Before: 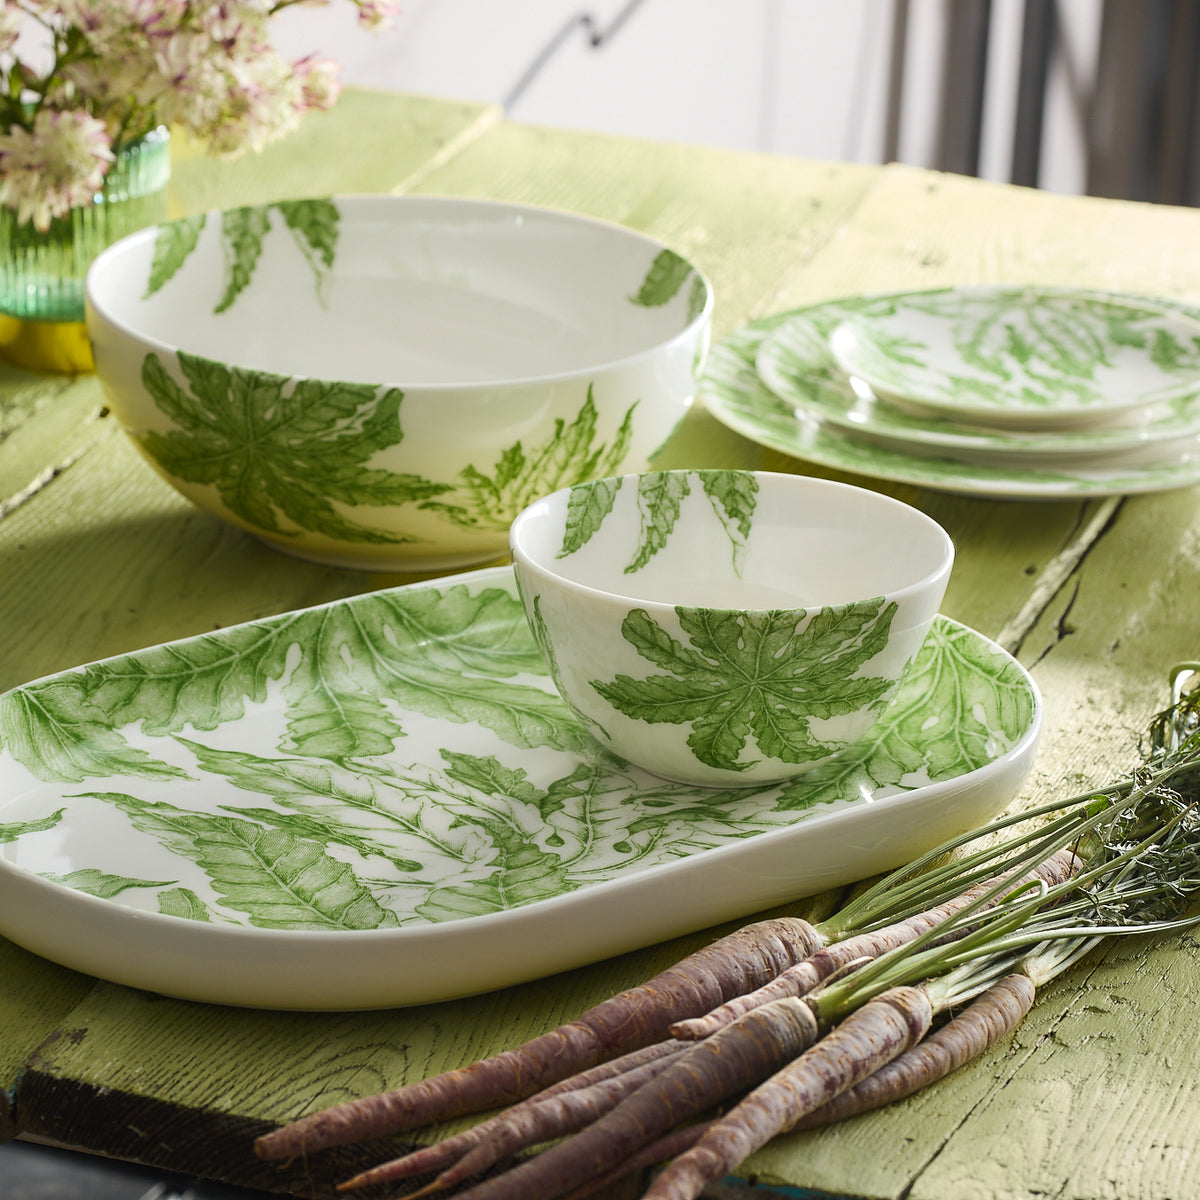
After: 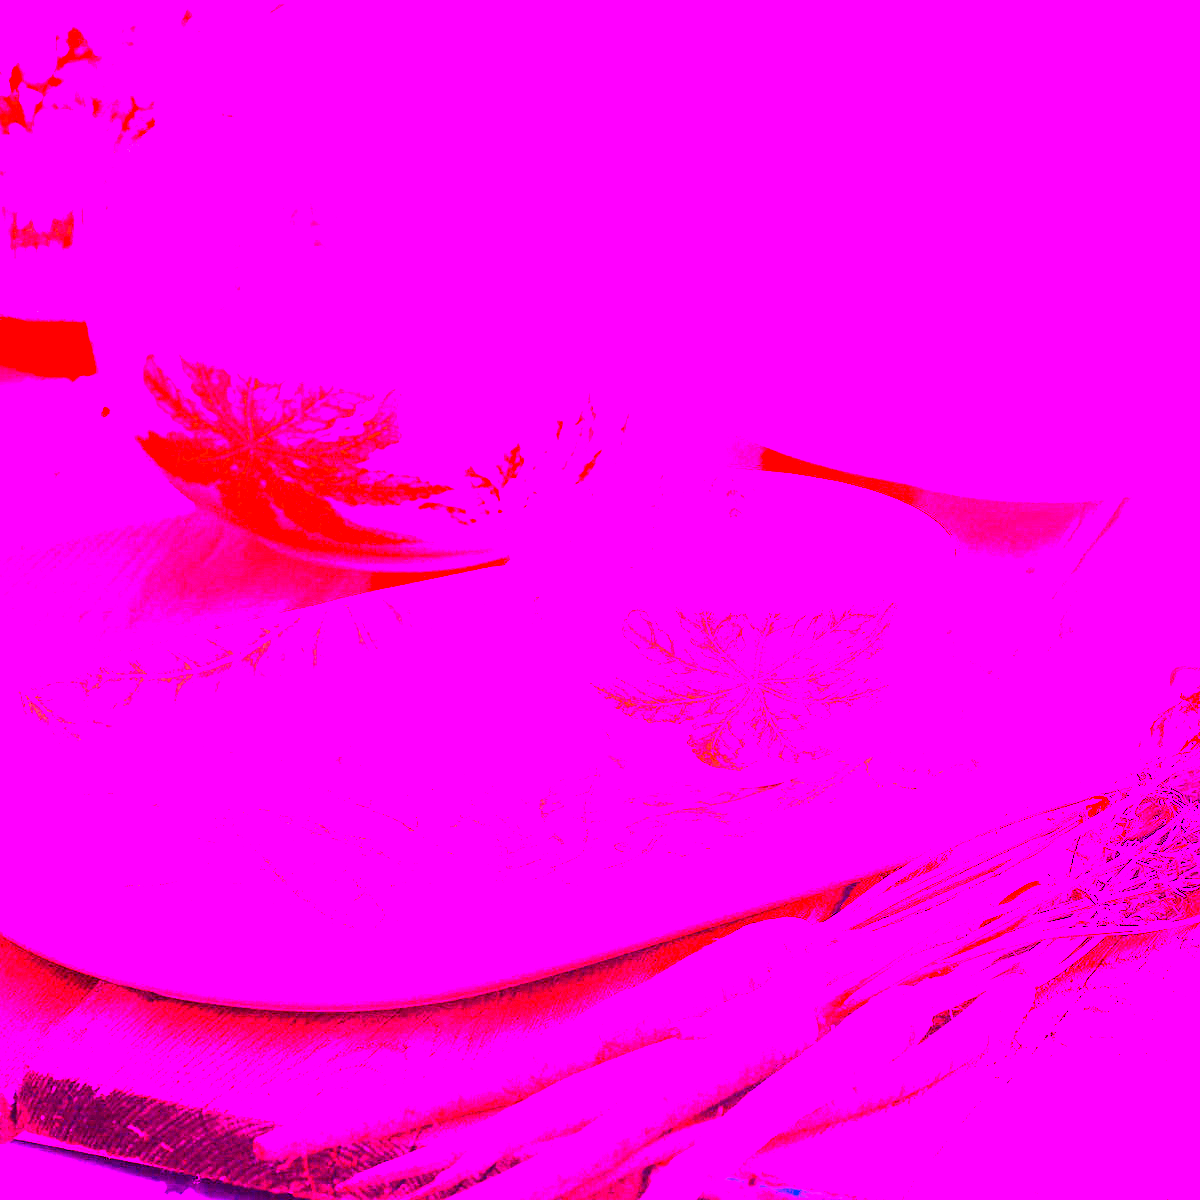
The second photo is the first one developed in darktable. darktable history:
white balance: red 8, blue 8
contrast brightness saturation: contrast 0.15, brightness -0.01, saturation 0.1
